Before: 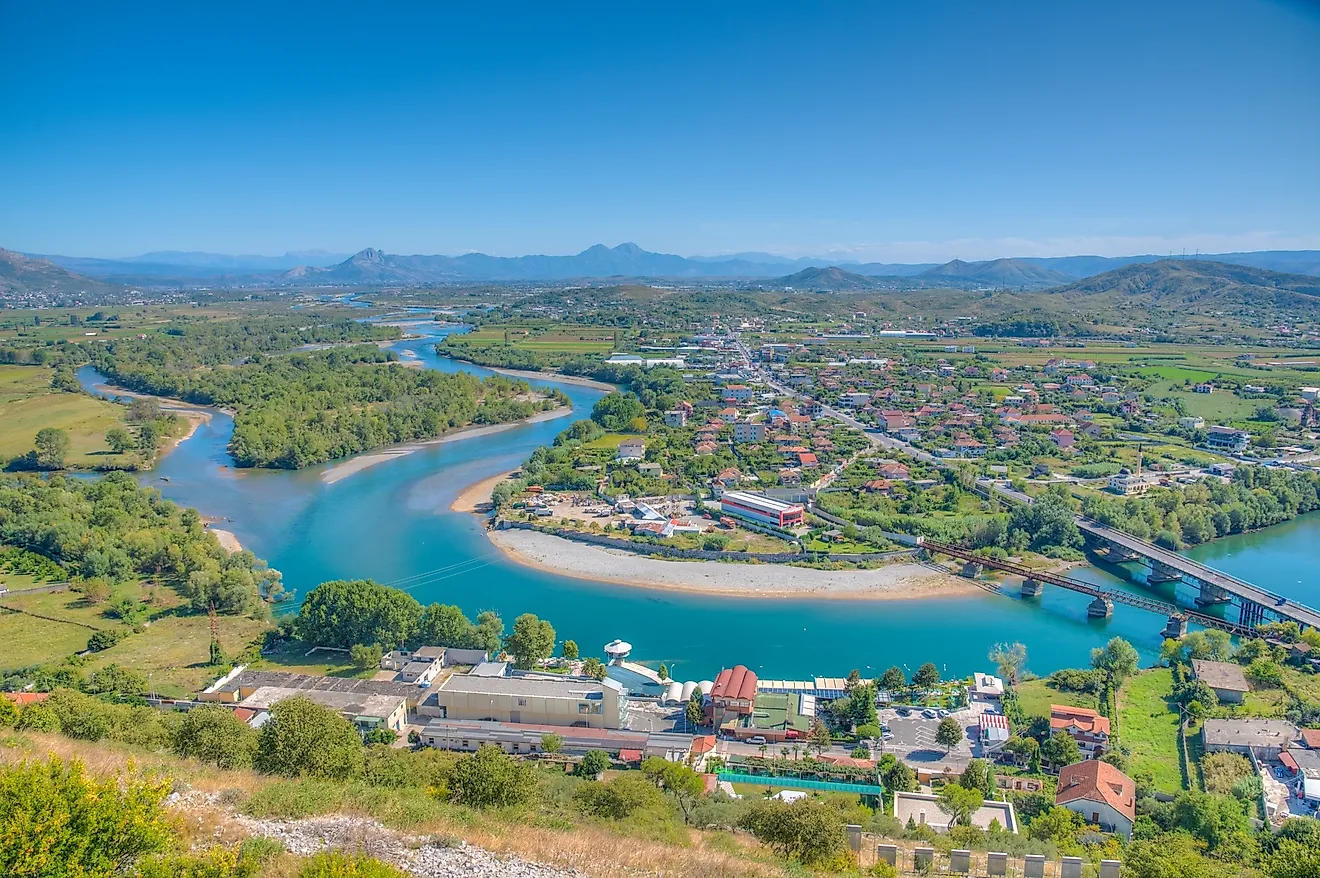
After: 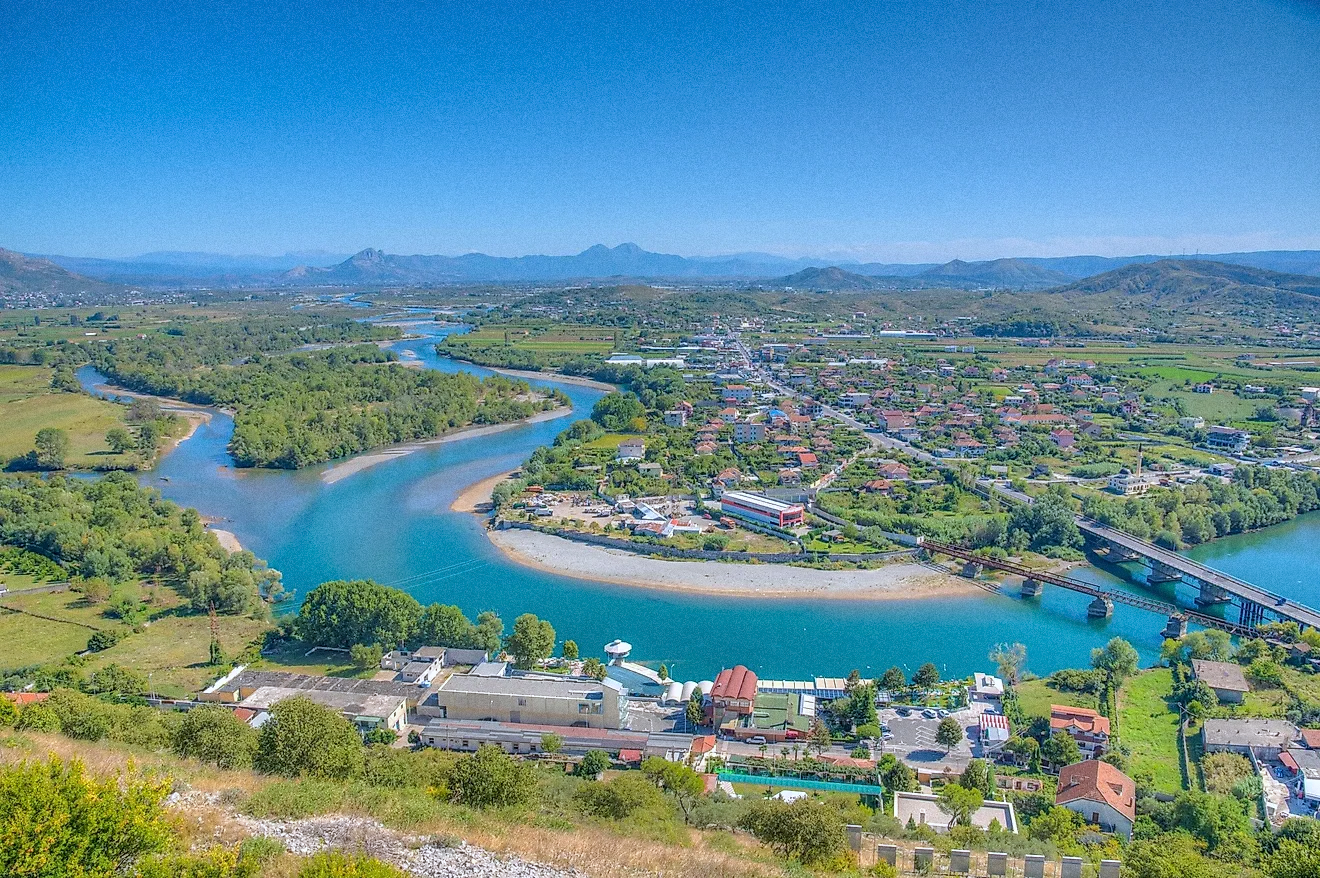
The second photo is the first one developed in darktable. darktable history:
white balance: red 0.967, blue 1.049
grain: coarseness 0.47 ISO
